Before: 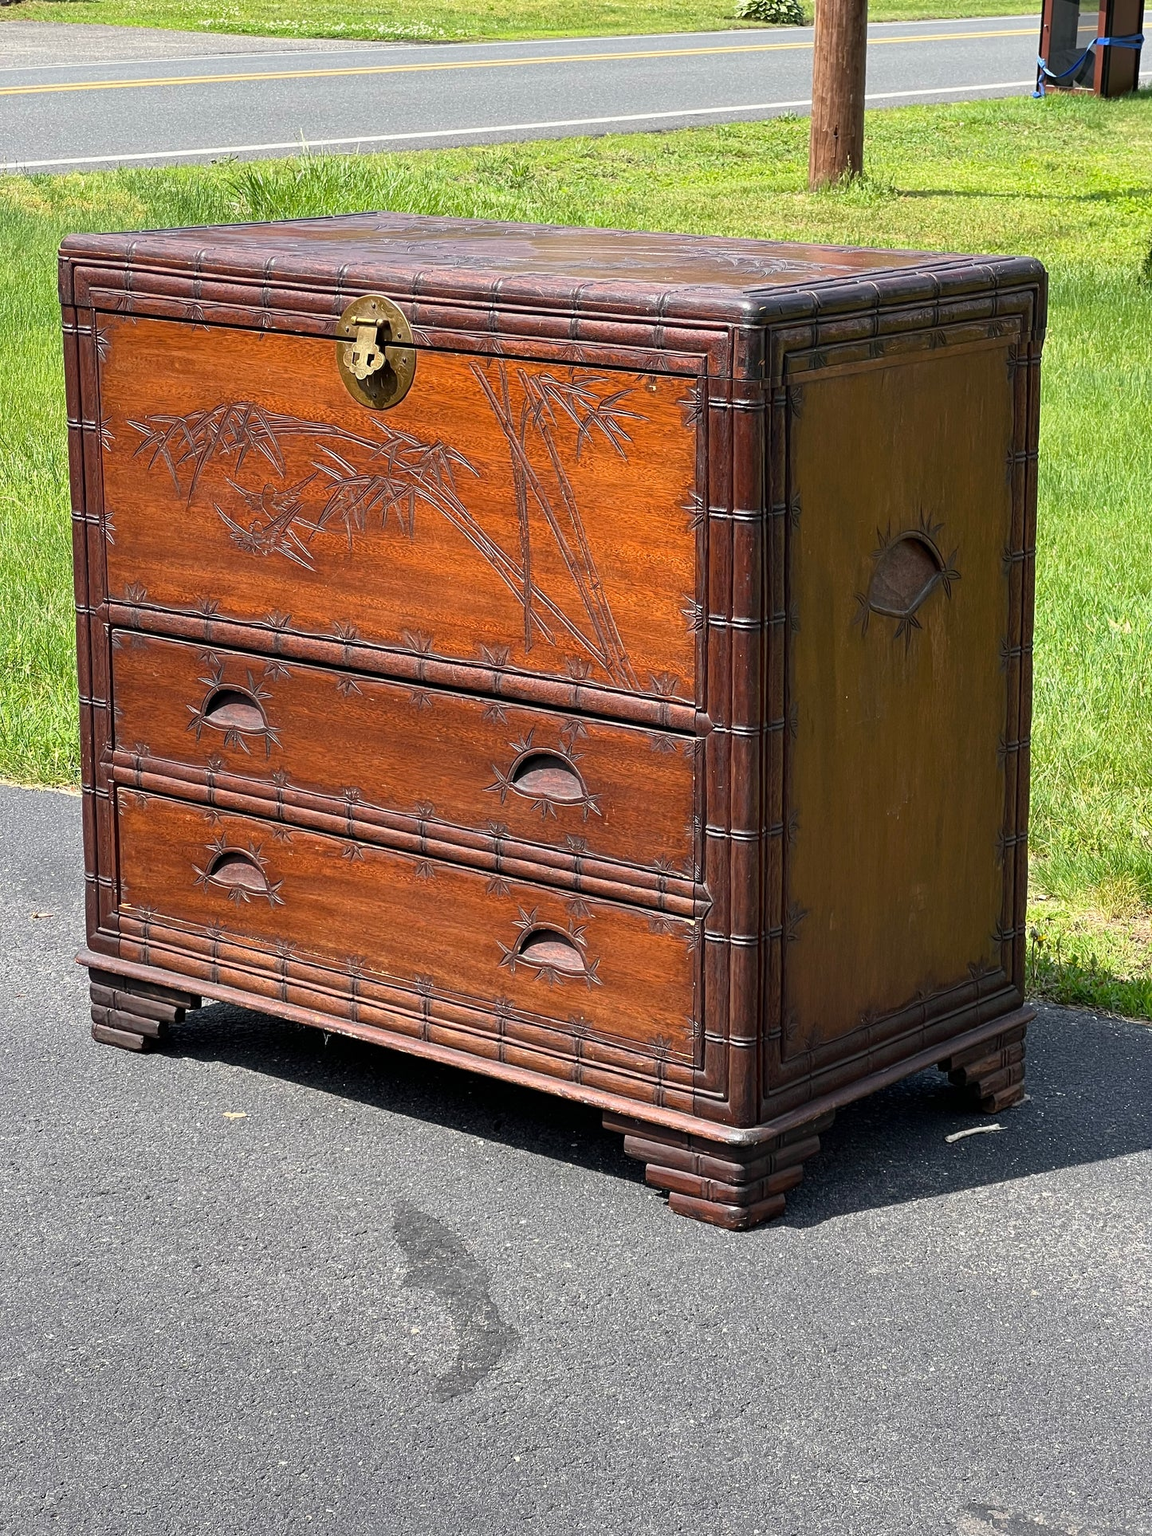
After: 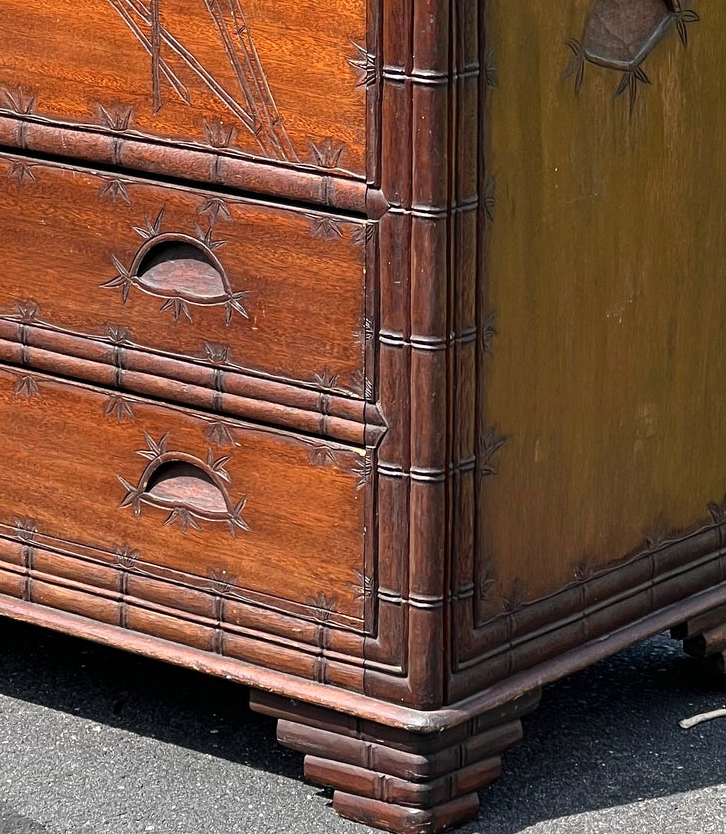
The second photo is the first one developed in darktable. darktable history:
crop: left 35.03%, top 36.625%, right 14.663%, bottom 20.057%
shadows and highlights: soften with gaussian
